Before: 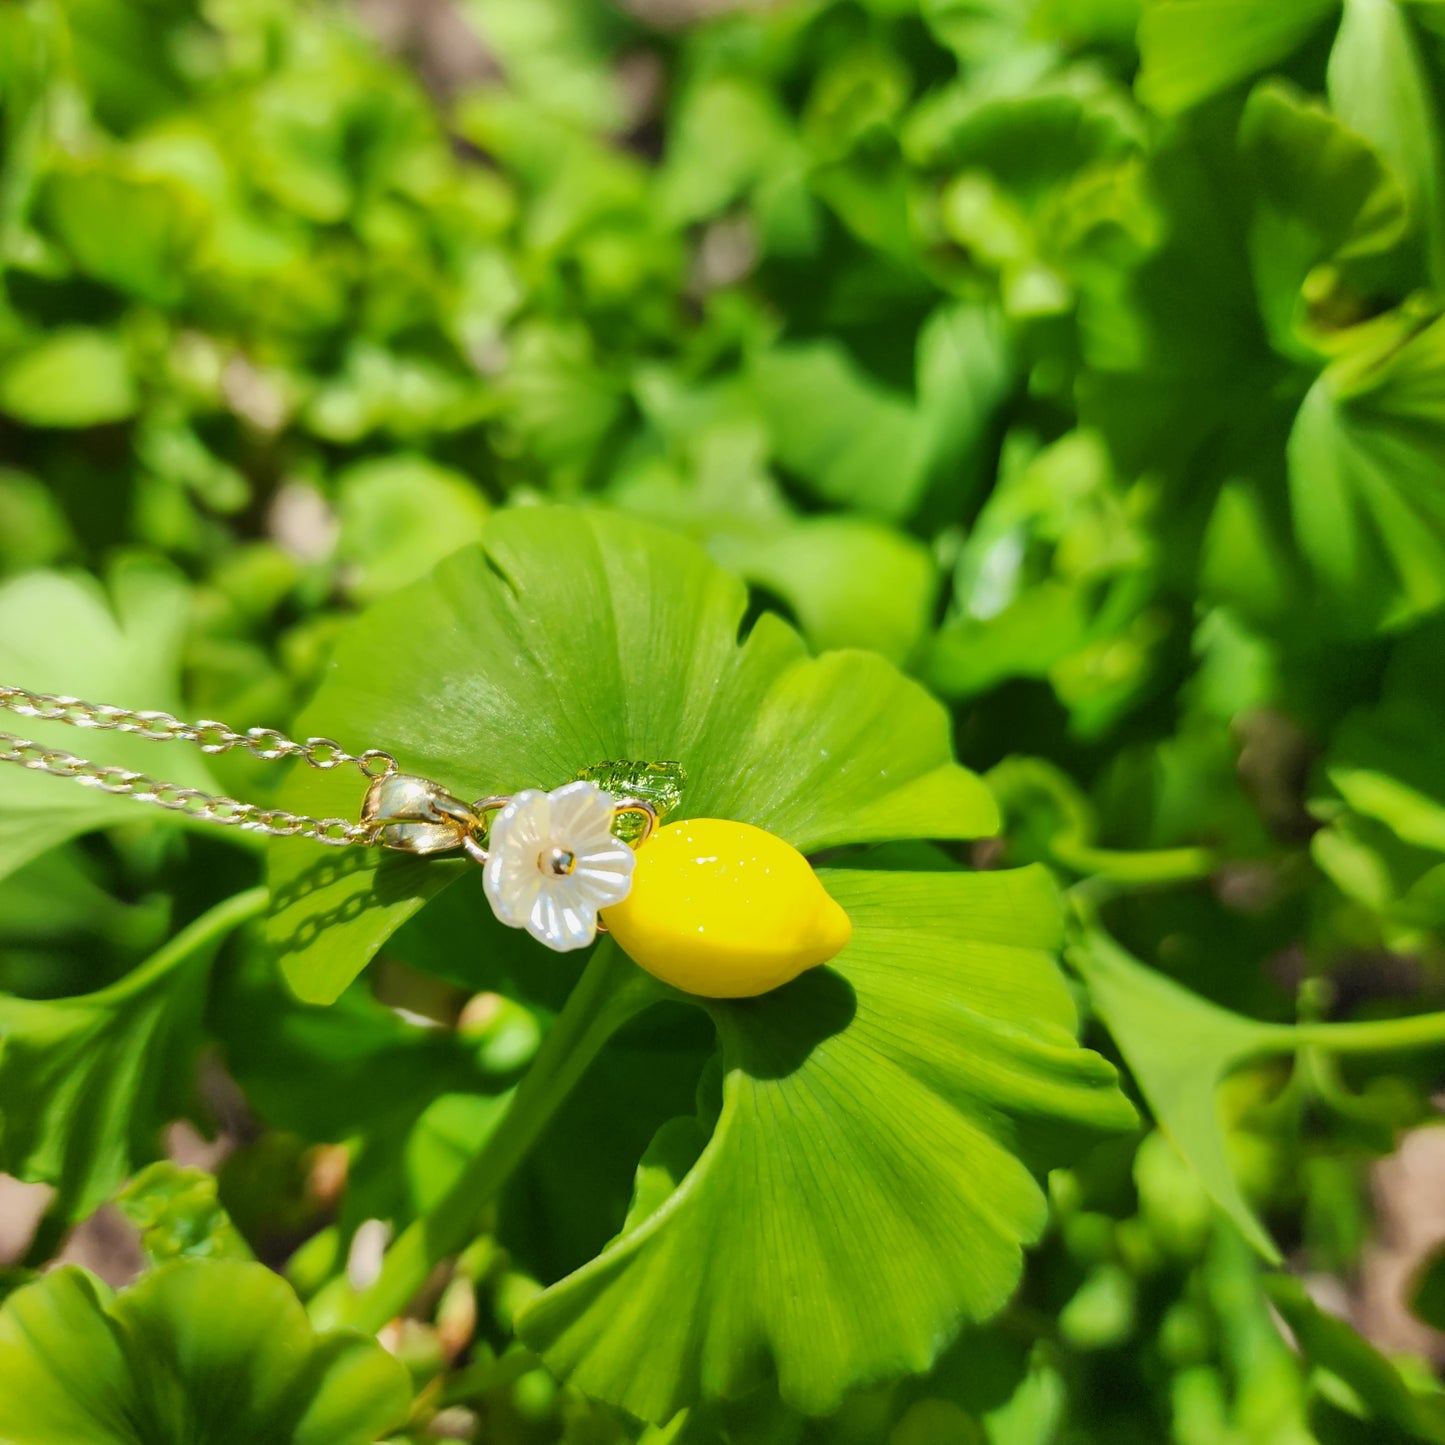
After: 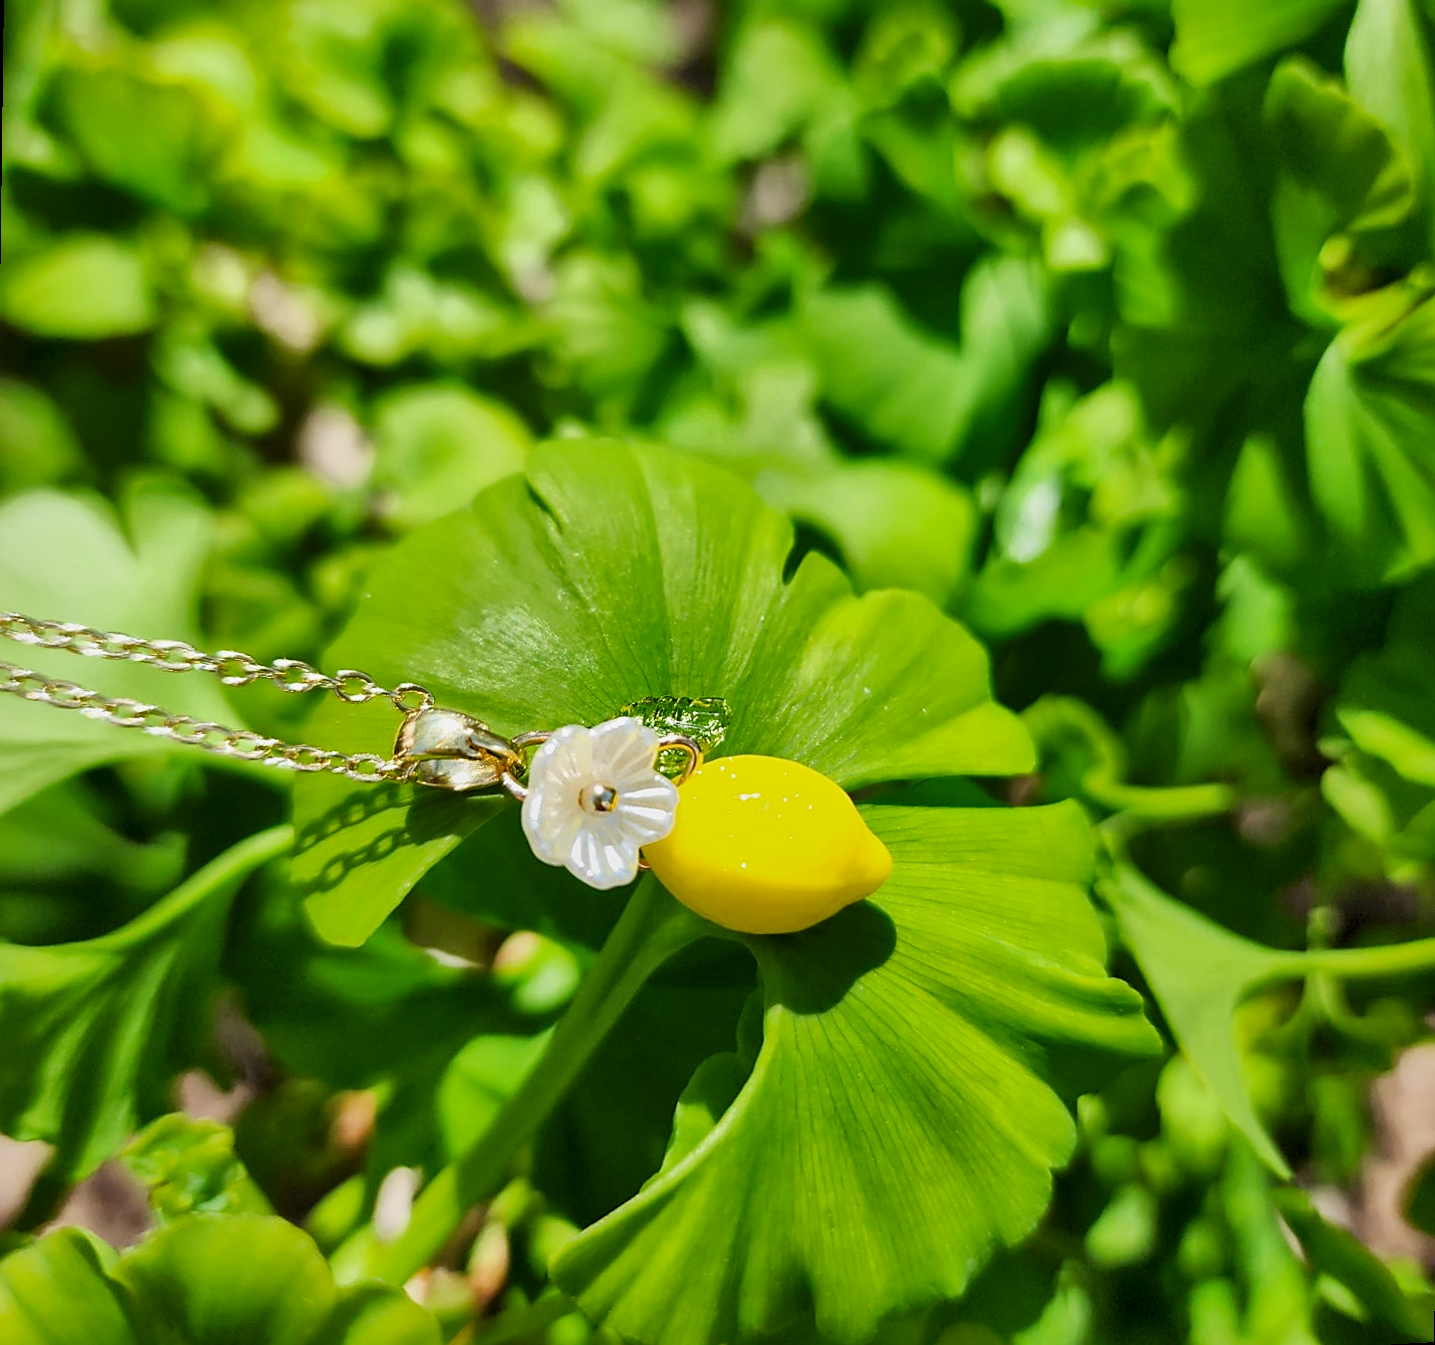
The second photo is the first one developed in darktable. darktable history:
vibrance: on, module defaults
rotate and perspective: rotation 0.679°, lens shift (horizontal) 0.136, crop left 0.009, crop right 0.991, crop top 0.078, crop bottom 0.95
local contrast: mode bilateral grid, contrast 20, coarseness 50, detail 159%, midtone range 0.2
sharpen: on, module defaults
sigmoid: contrast 1.22, skew 0.65
